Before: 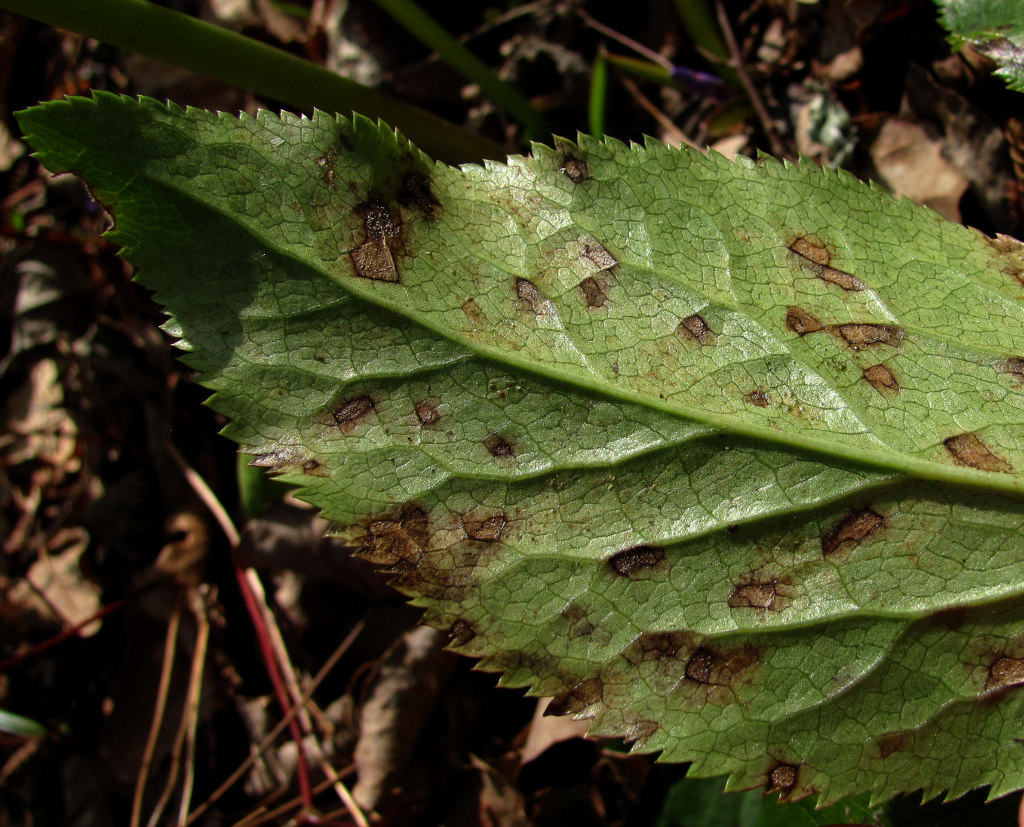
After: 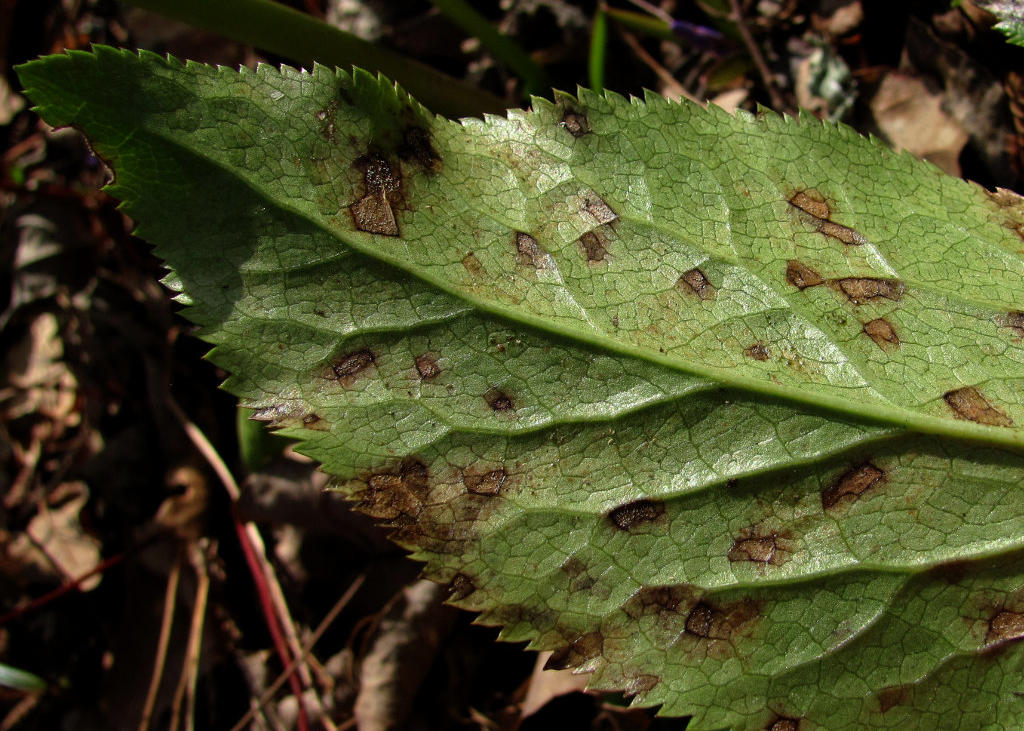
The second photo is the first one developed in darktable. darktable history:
crop and rotate: top 5.597%, bottom 5.954%
